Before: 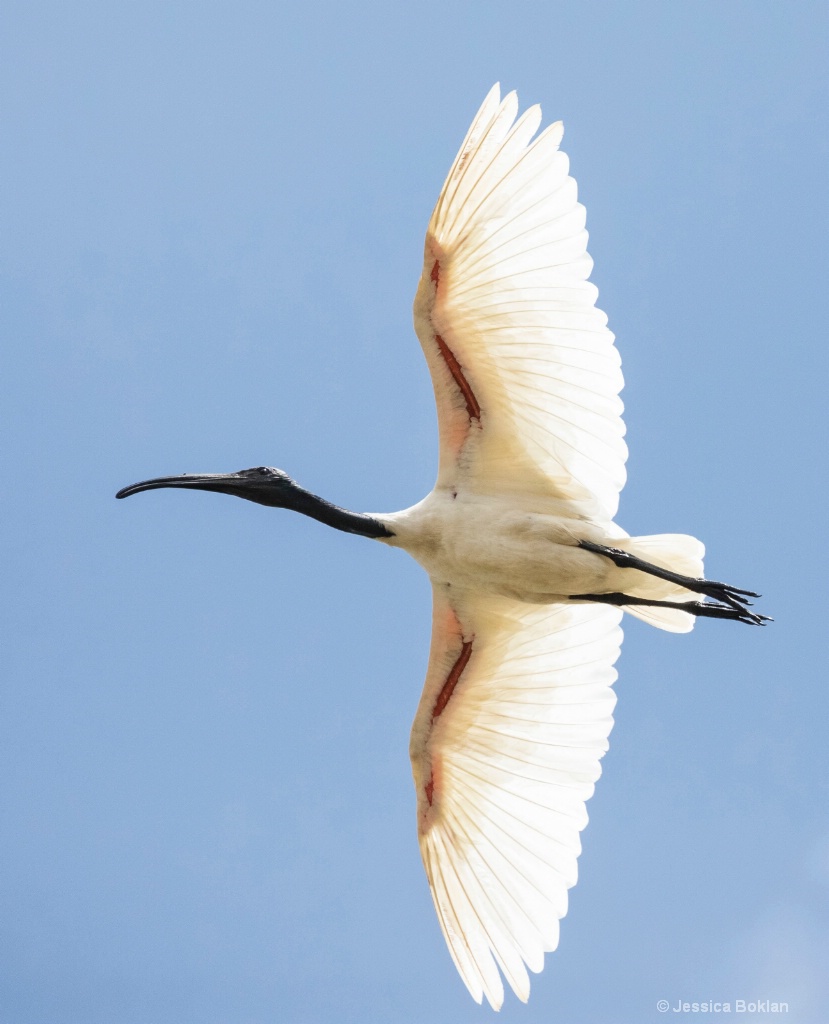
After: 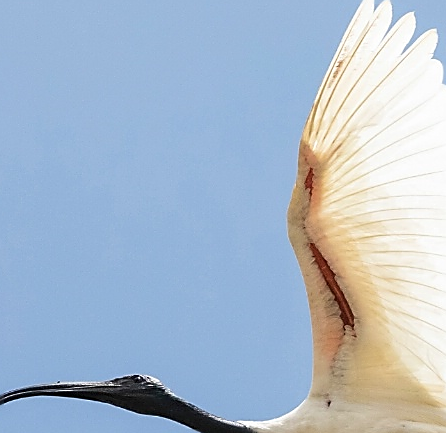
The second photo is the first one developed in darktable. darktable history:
crop: left 15.306%, top 9.065%, right 30.789%, bottom 48.638%
sharpen: radius 1.4, amount 1.25, threshold 0.7
